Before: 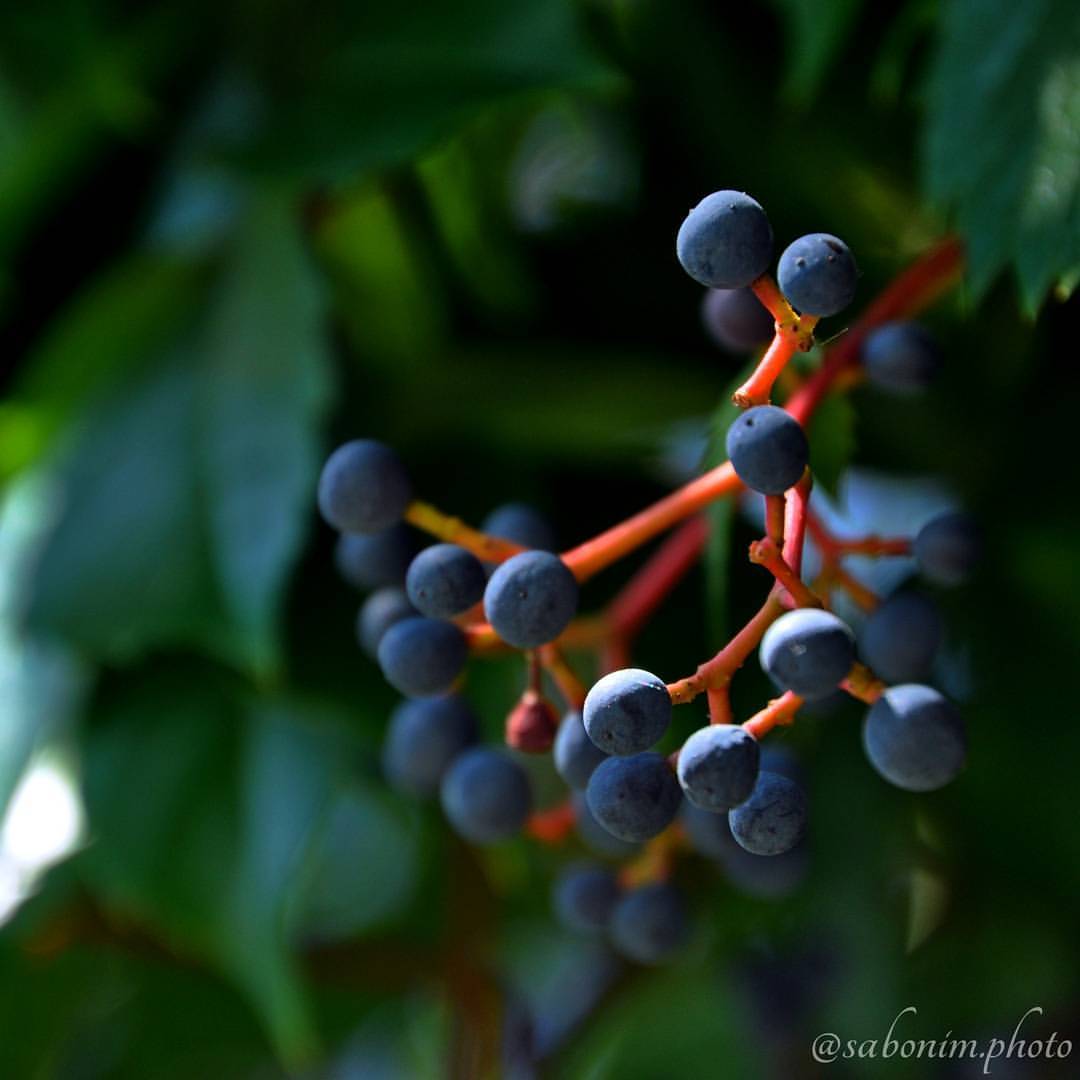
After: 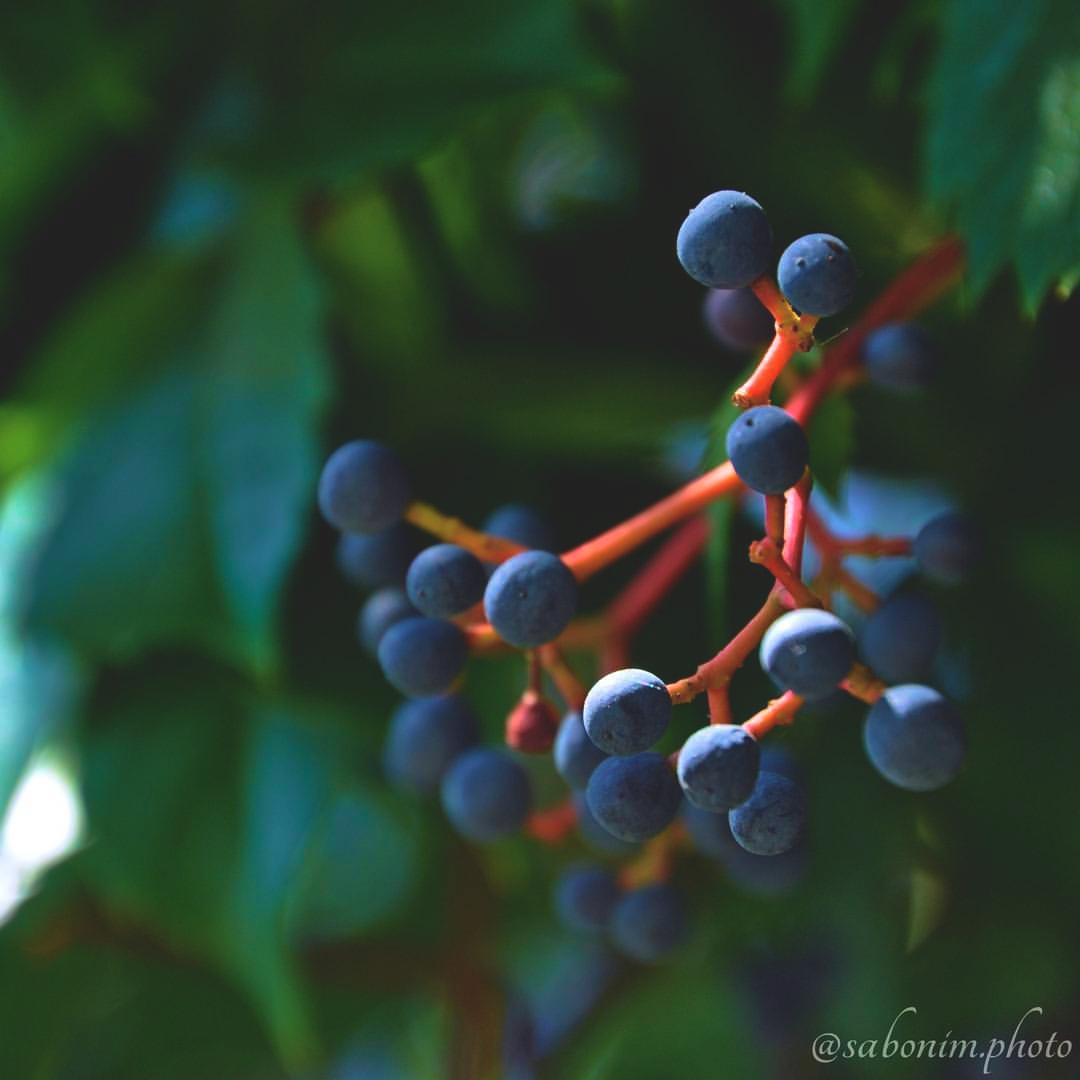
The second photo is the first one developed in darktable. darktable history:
exposure: black level correction -0.016, compensate exposure bias true, compensate highlight preservation false
velvia: strength 44.92%
